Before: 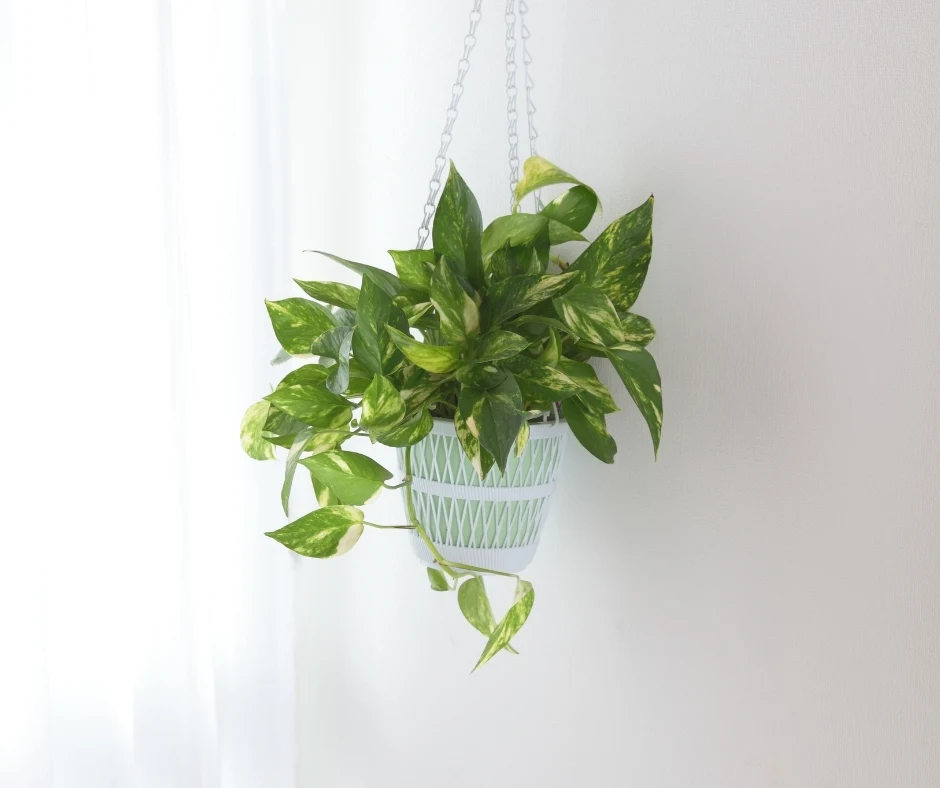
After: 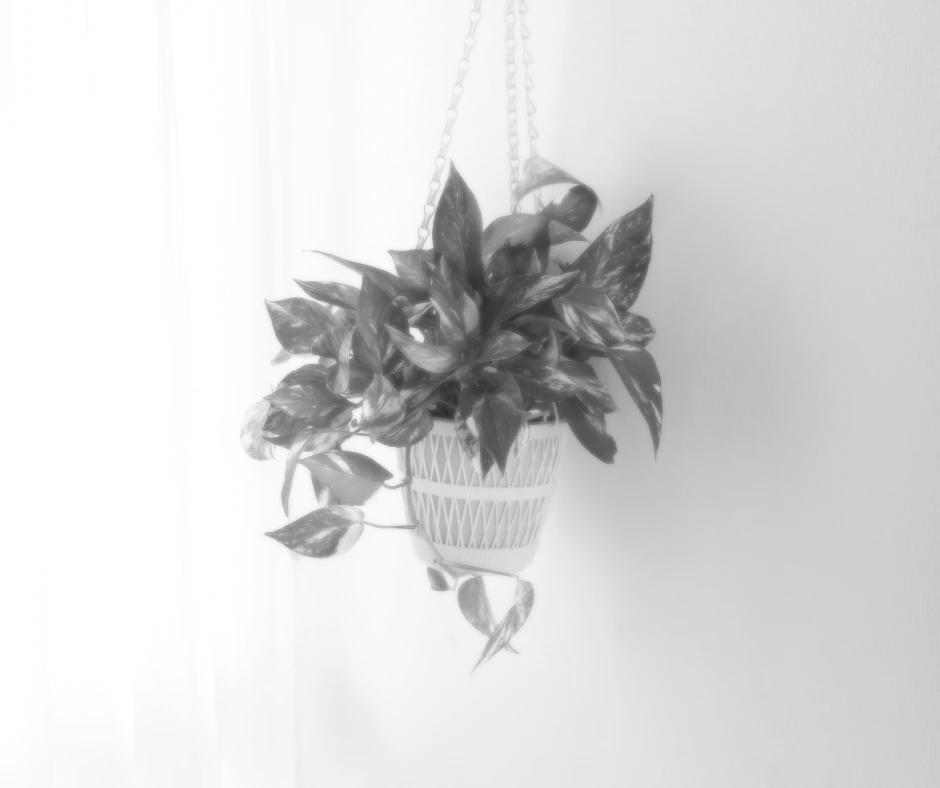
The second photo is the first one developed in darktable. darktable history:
soften: size 8.67%, mix 49%
monochrome: on, module defaults
white balance: red 0.976, blue 1.04
